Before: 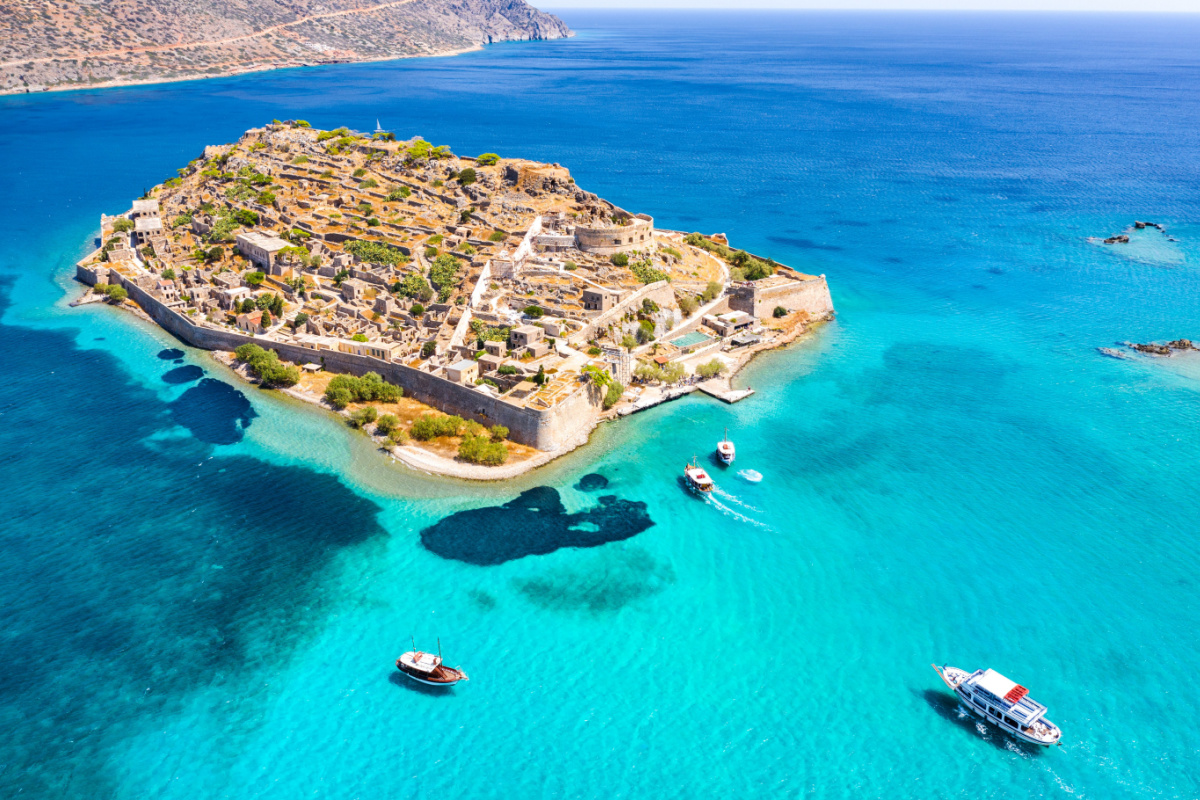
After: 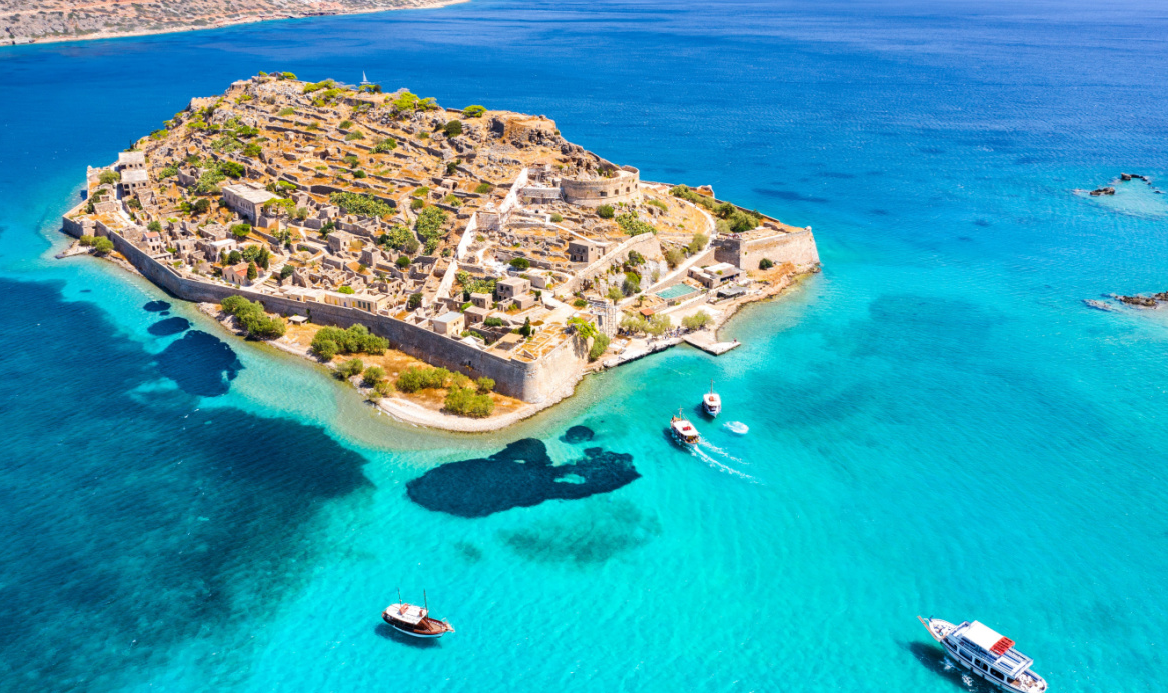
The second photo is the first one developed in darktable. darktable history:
crop: left 1.2%, top 6.118%, right 1.464%, bottom 7.143%
